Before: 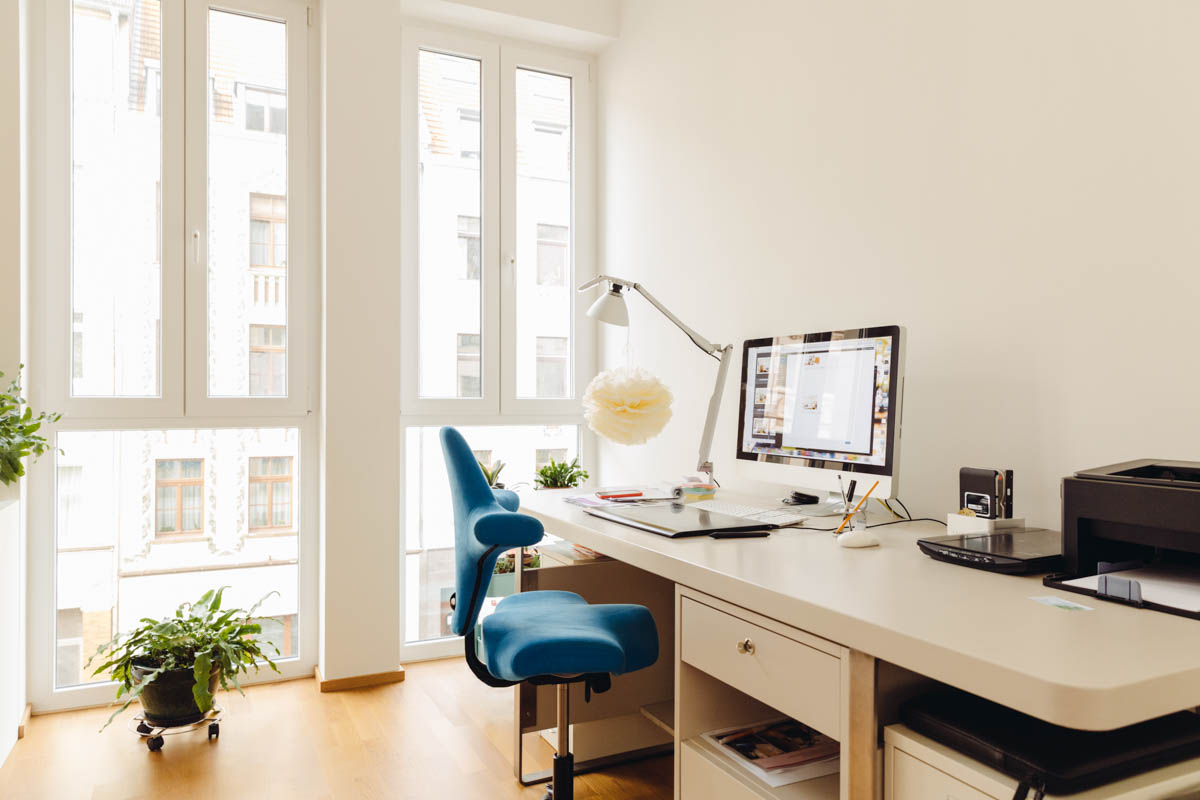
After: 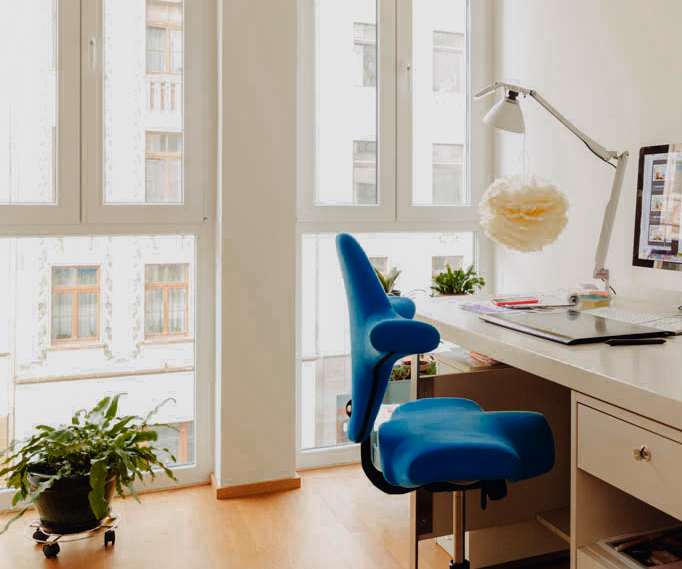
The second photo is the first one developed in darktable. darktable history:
tone equalizer: -8 EV -0.763 EV, -7 EV -0.68 EV, -6 EV -0.615 EV, -5 EV -0.397 EV, -3 EV 0.403 EV, -2 EV 0.6 EV, -1 EV 0.68 EV, +0 EV 0.752 EV, mask exposure compensation -0.501 EV
color zones: curves: ch0 [(0, 0.553) (0.123, 0.58) (0.23, 0.419) (0.468, 0.155) (0.605, 0.132) (0.723, 0.063) (0.833, 0.172) (0.921, 0.468)]; ch1 [(0.025, 0.645) (0.229, 0.584) (0.326, 0.551) (0.537, 0.446) (0.599, 0.911) (0.708, 1) (0.805, 0.944)]; ch2 [(0.086, 0.468) (0.254, 0.464) (0.638, 0.564) (0.702, 0.592) (0.768, 0.564)]
crop: left 8.724%, top 24.153%, right 34.379%, bottom 4.62%
exposure: black level correction 0, exposure 1.001 EV, compensate exposure bias true, compensate highlight preservation false
